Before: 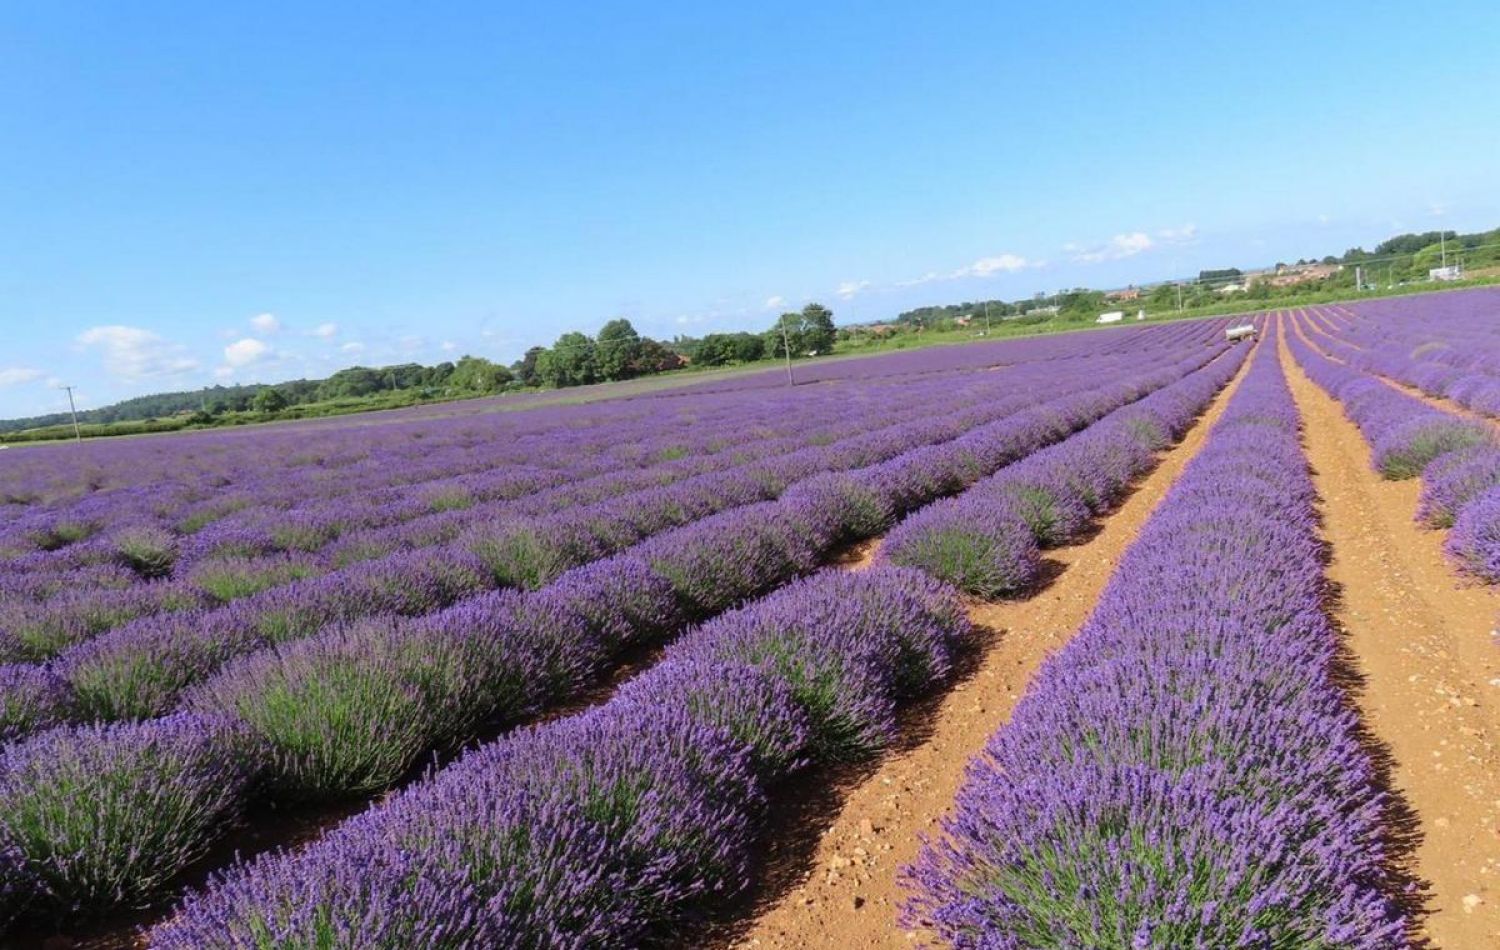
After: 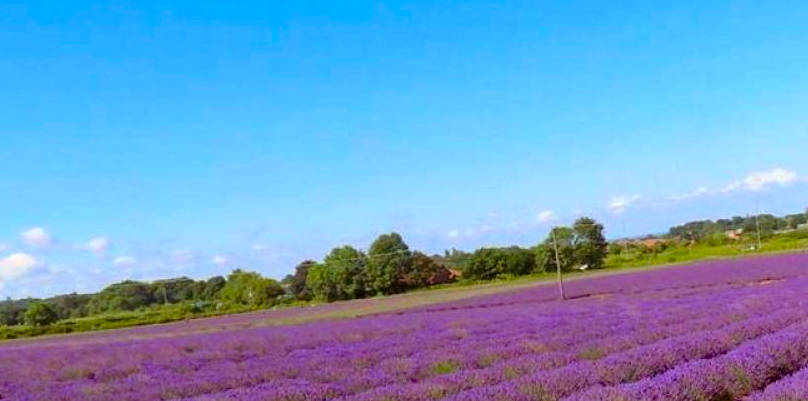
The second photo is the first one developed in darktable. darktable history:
crop: left 15.306%, top 9.065%, right 30.789%, bottom 48.638%
haze removal: compatibility mode true, adaptive false
color balance rgb: linear chroma grading › global chroma 10%, perceptual saturation grading › global saturation 30%, global vibrance 10%
rgb levels: mode RGB, independent channels, levels [[0, 0.5, 1], [0, 0.521, 1], [0, 0.536, 1]]
